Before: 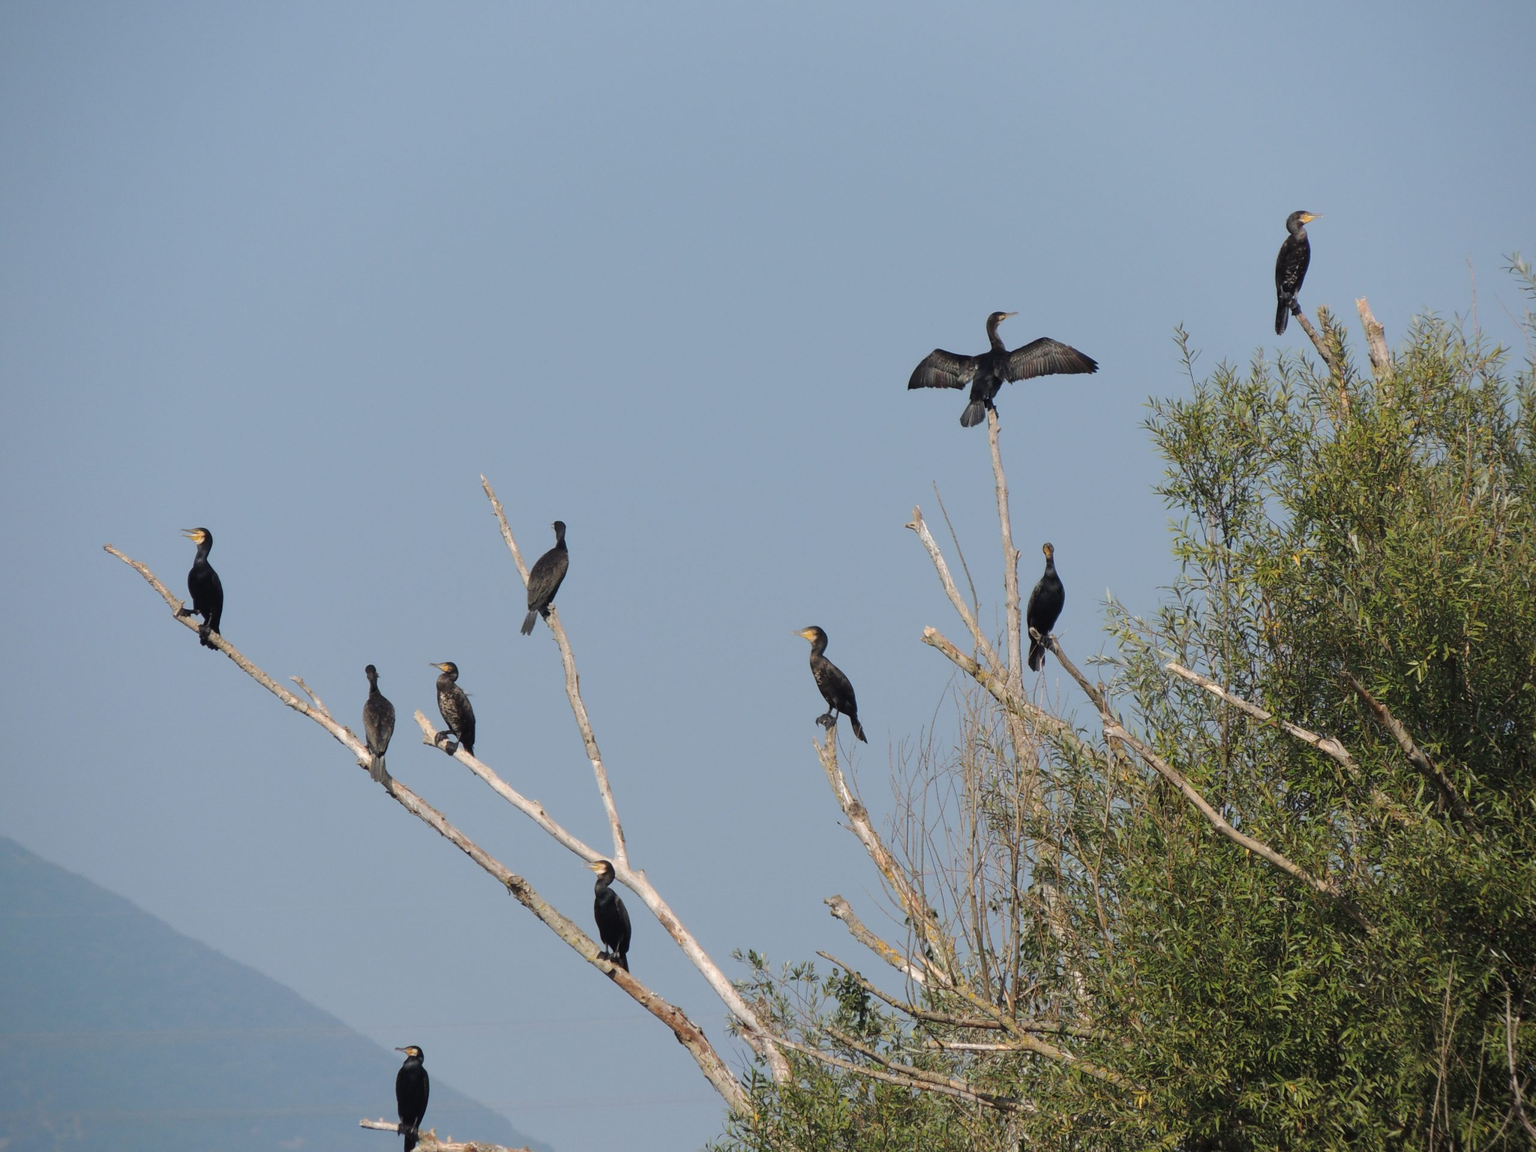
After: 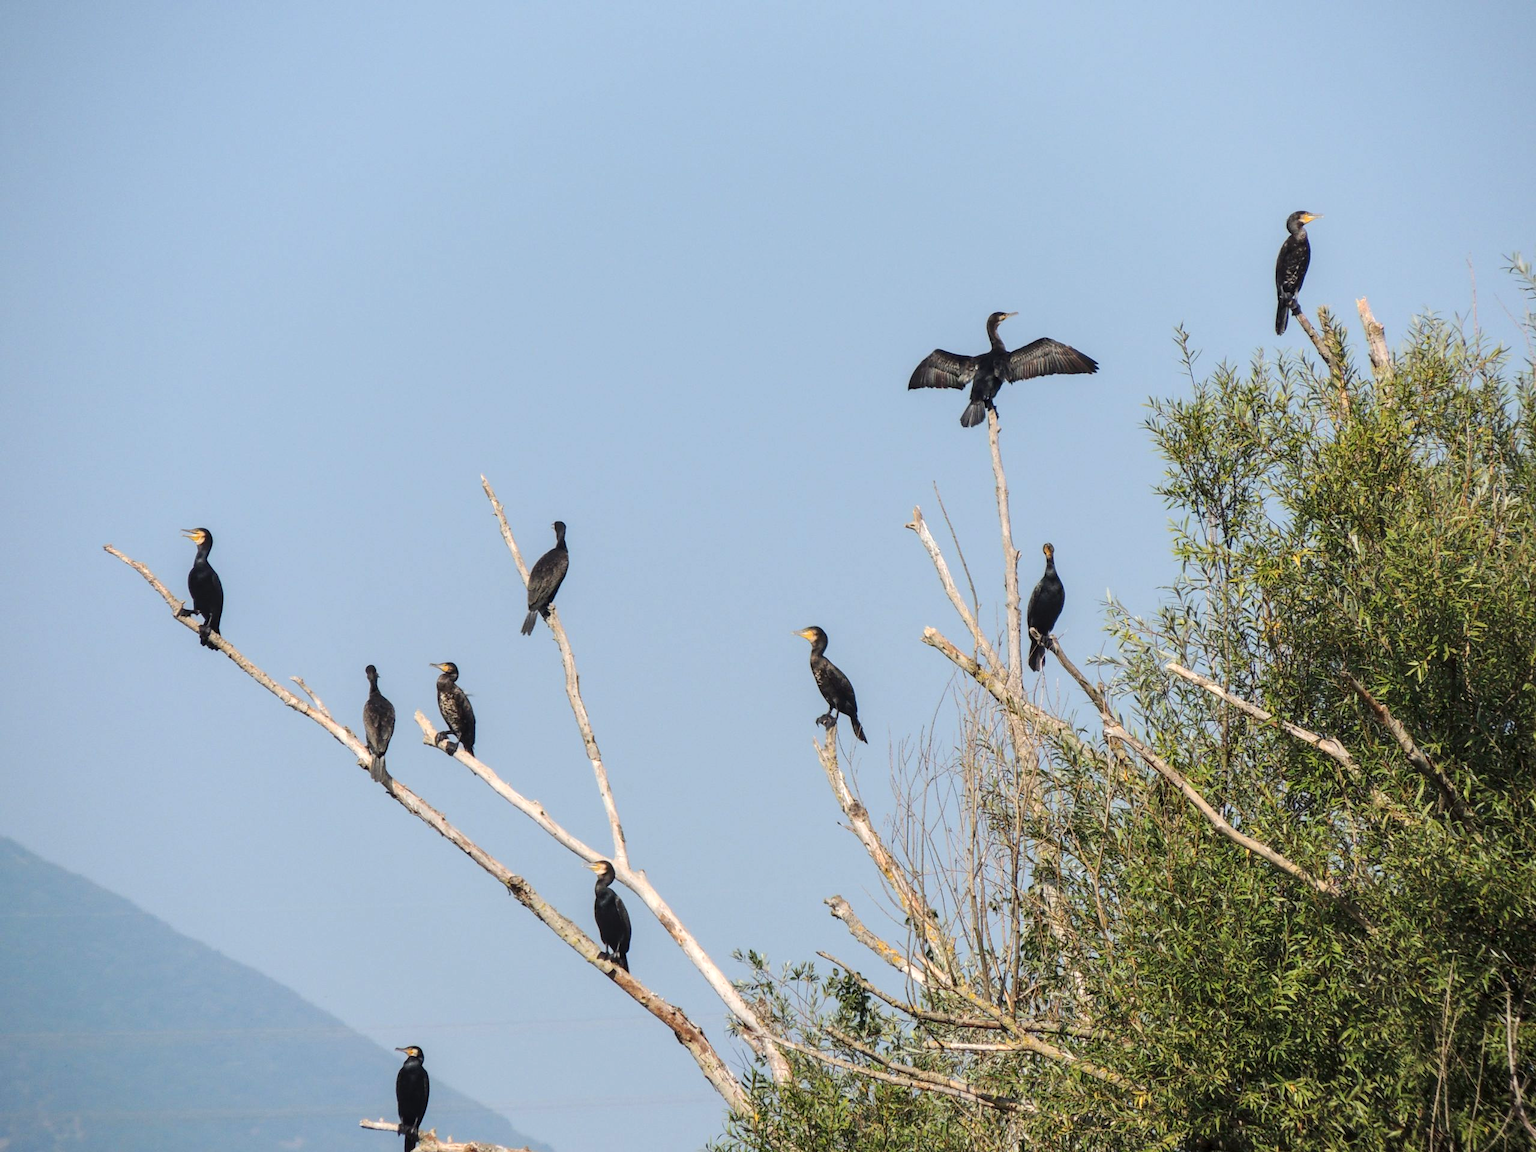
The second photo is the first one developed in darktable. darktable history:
local contrast: detail 130%
contrast brightness saturation: contrast 0.2, brightness 0.16, saturation 0.22
